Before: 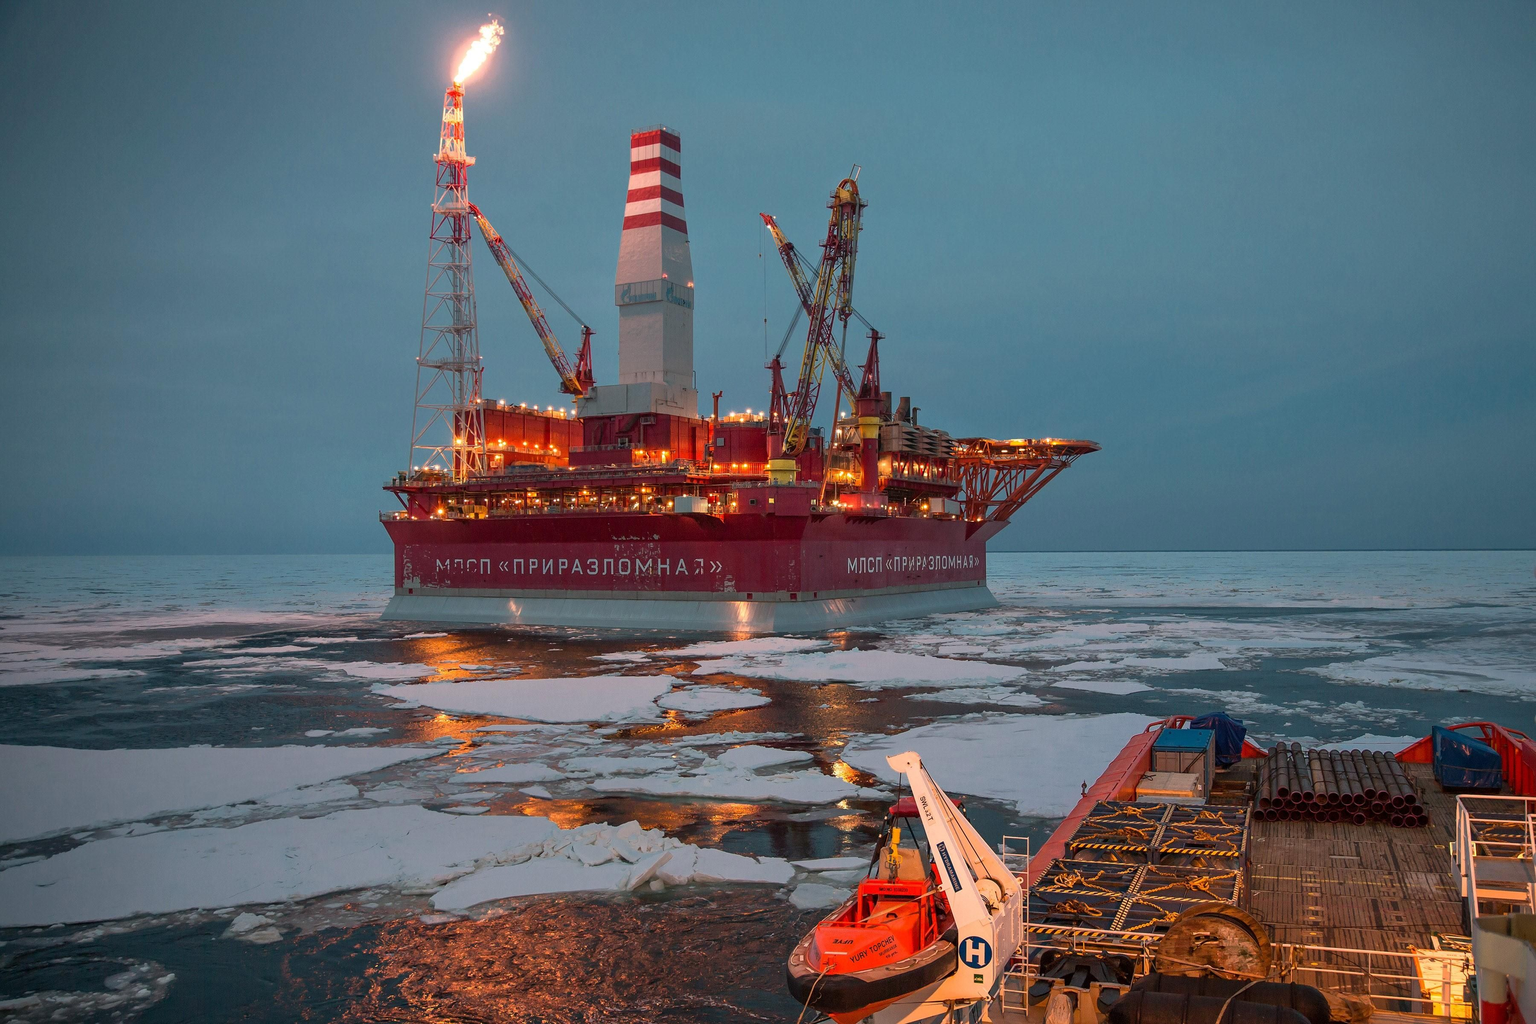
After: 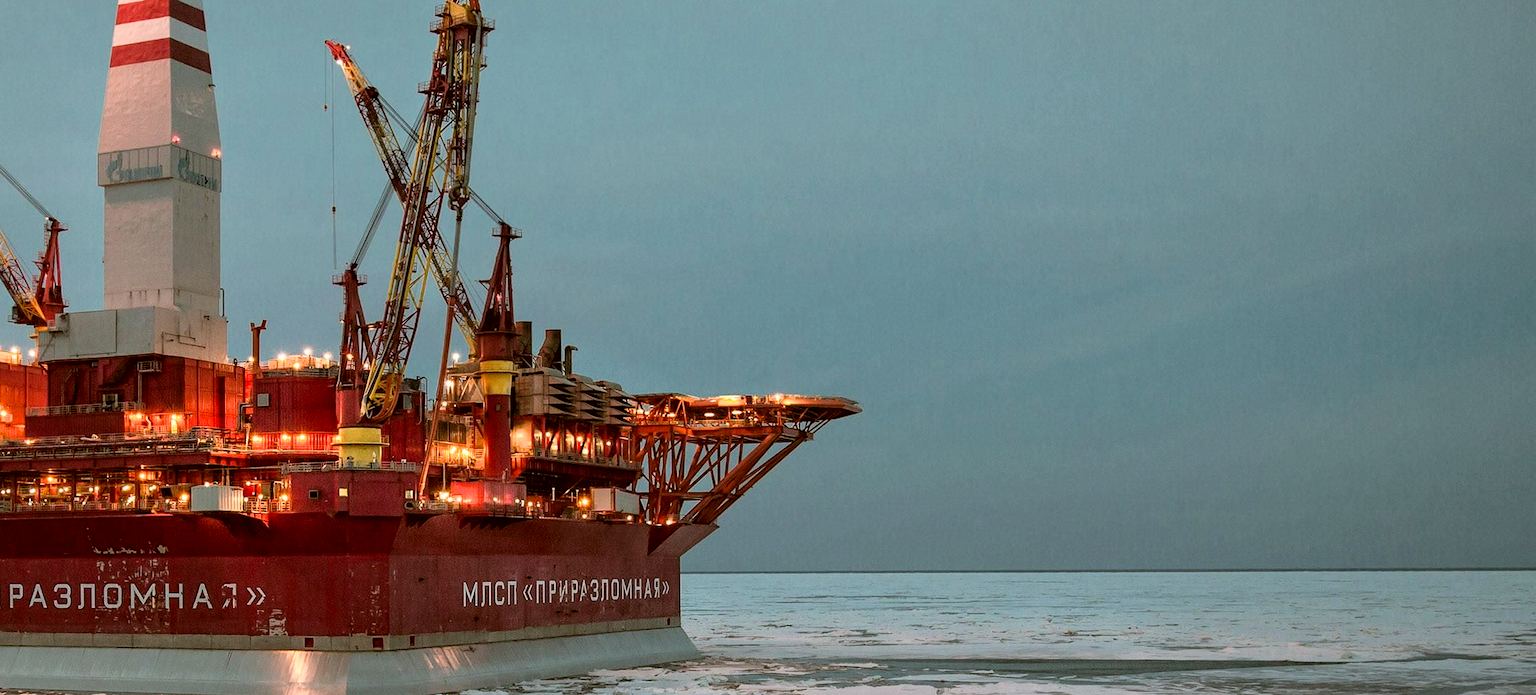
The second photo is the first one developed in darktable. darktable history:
color correction: highlights a* -0.482, highlights b* 0.161, shadows a* 4.66, shadows b* 20.72
filmic rgb: black relative exposure -5 EV, white relative exposure 3.5 EV, hardness 3.19, contrast 1.2, highlights saturation mix -50%
crop: left 36.005%, top 18.293%, right 0.31%, bottom 38.444%
exposure: black level correction 0, exposure 0.5 EV, compensate exposure bias true, compensate highlight preservation false
local contrast: highlights 100%, shadows 100%, detail 120%, midtone range 0.2
